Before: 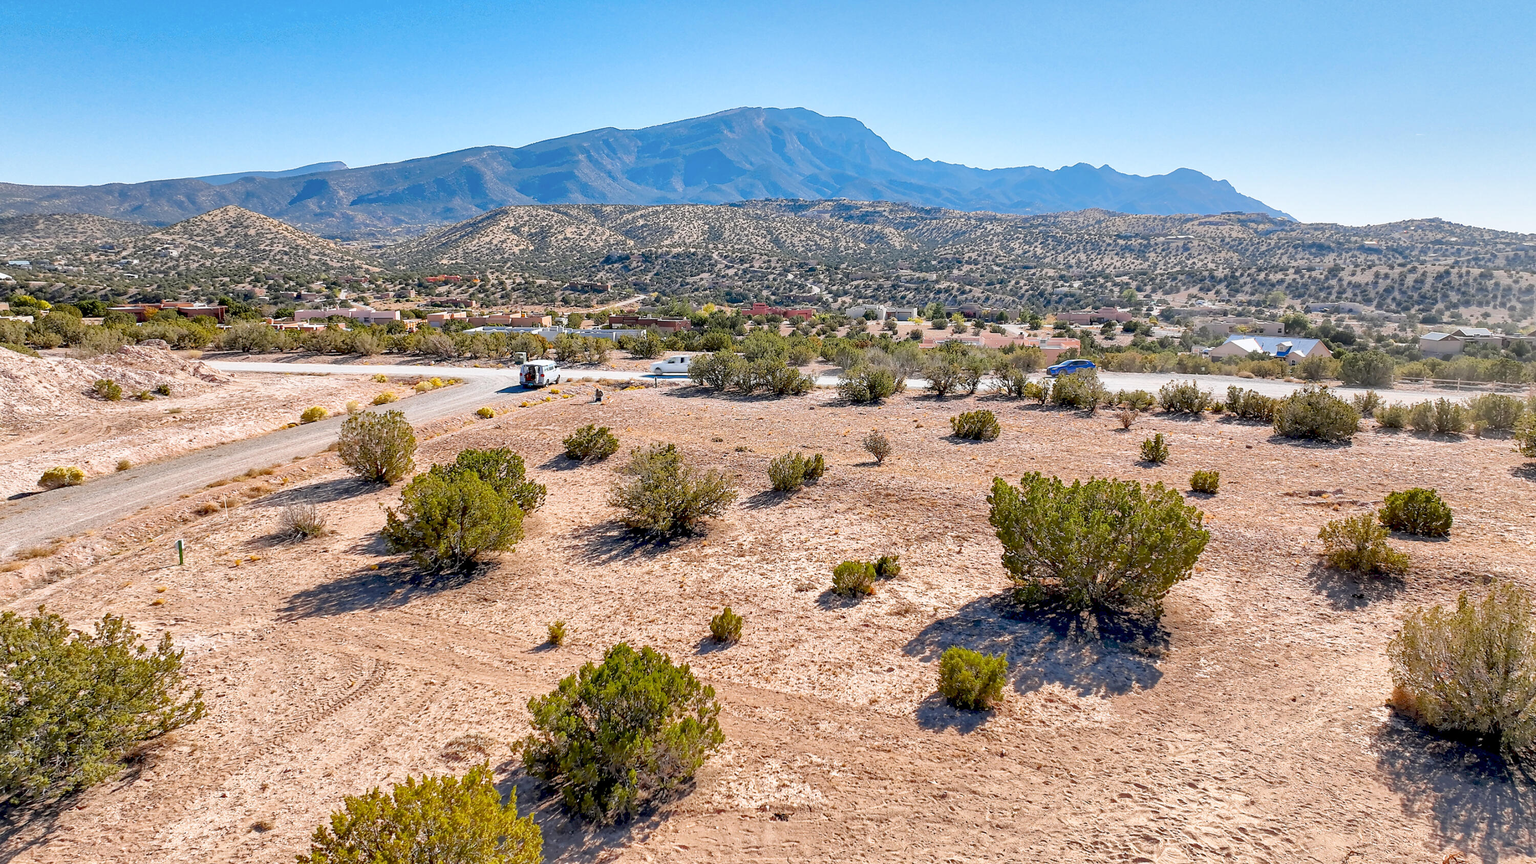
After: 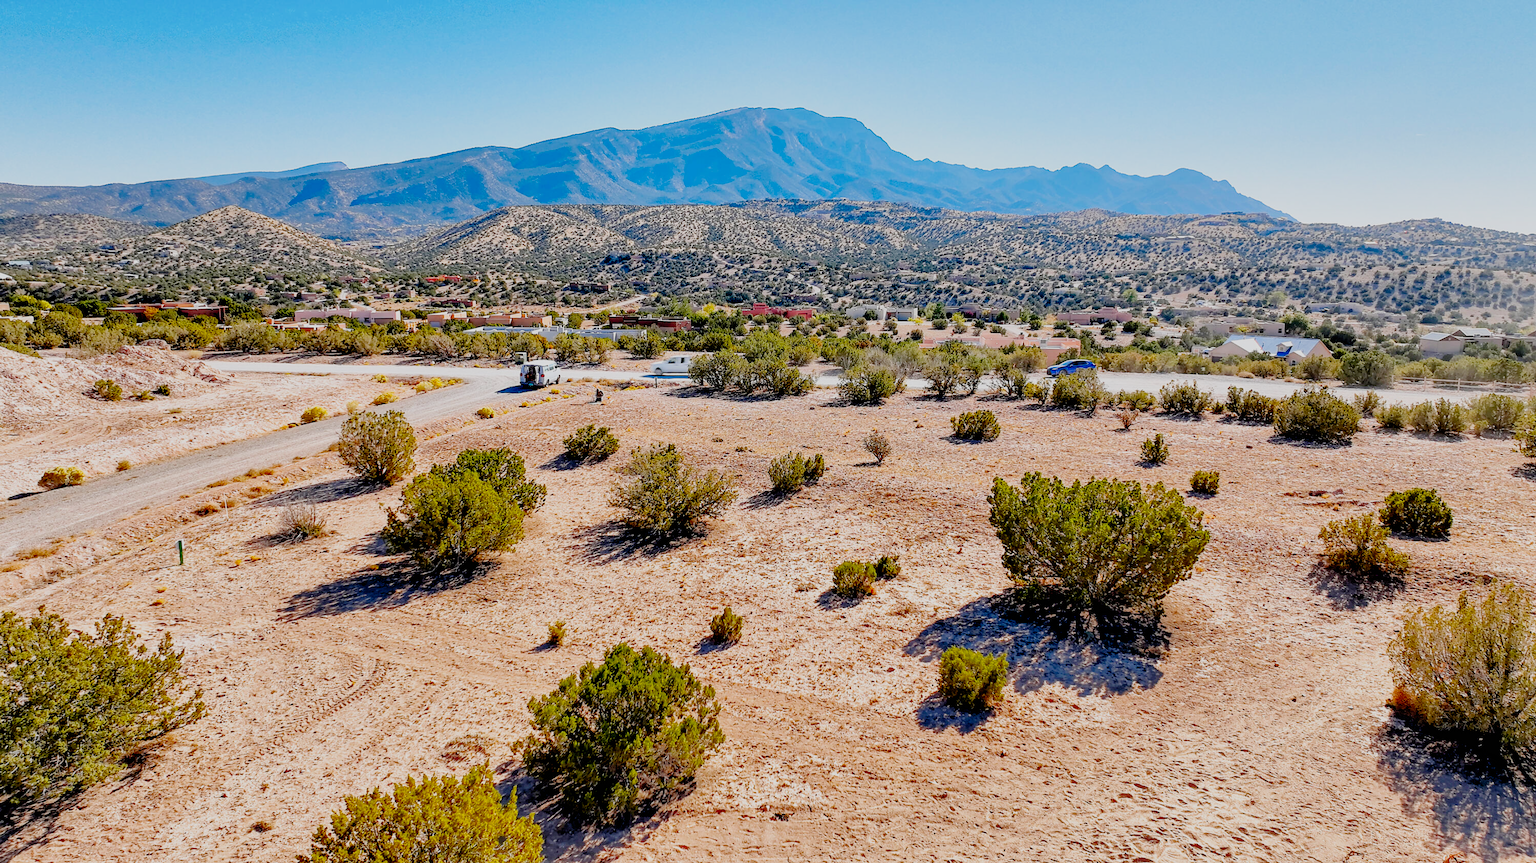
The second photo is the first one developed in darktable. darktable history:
filmic rgb: black relative exposure -4.41 EV, white relative exposure 5.02 EV, threshold 5.99 EV, hardness 2.17, latitude 40.56%, contrast 1.154, highlights saturation mix 10.26%, shadows ↔ highlights balance 0.937%, preserve chrominance no, color science v5 (2021), enable highlight reconstruction true
